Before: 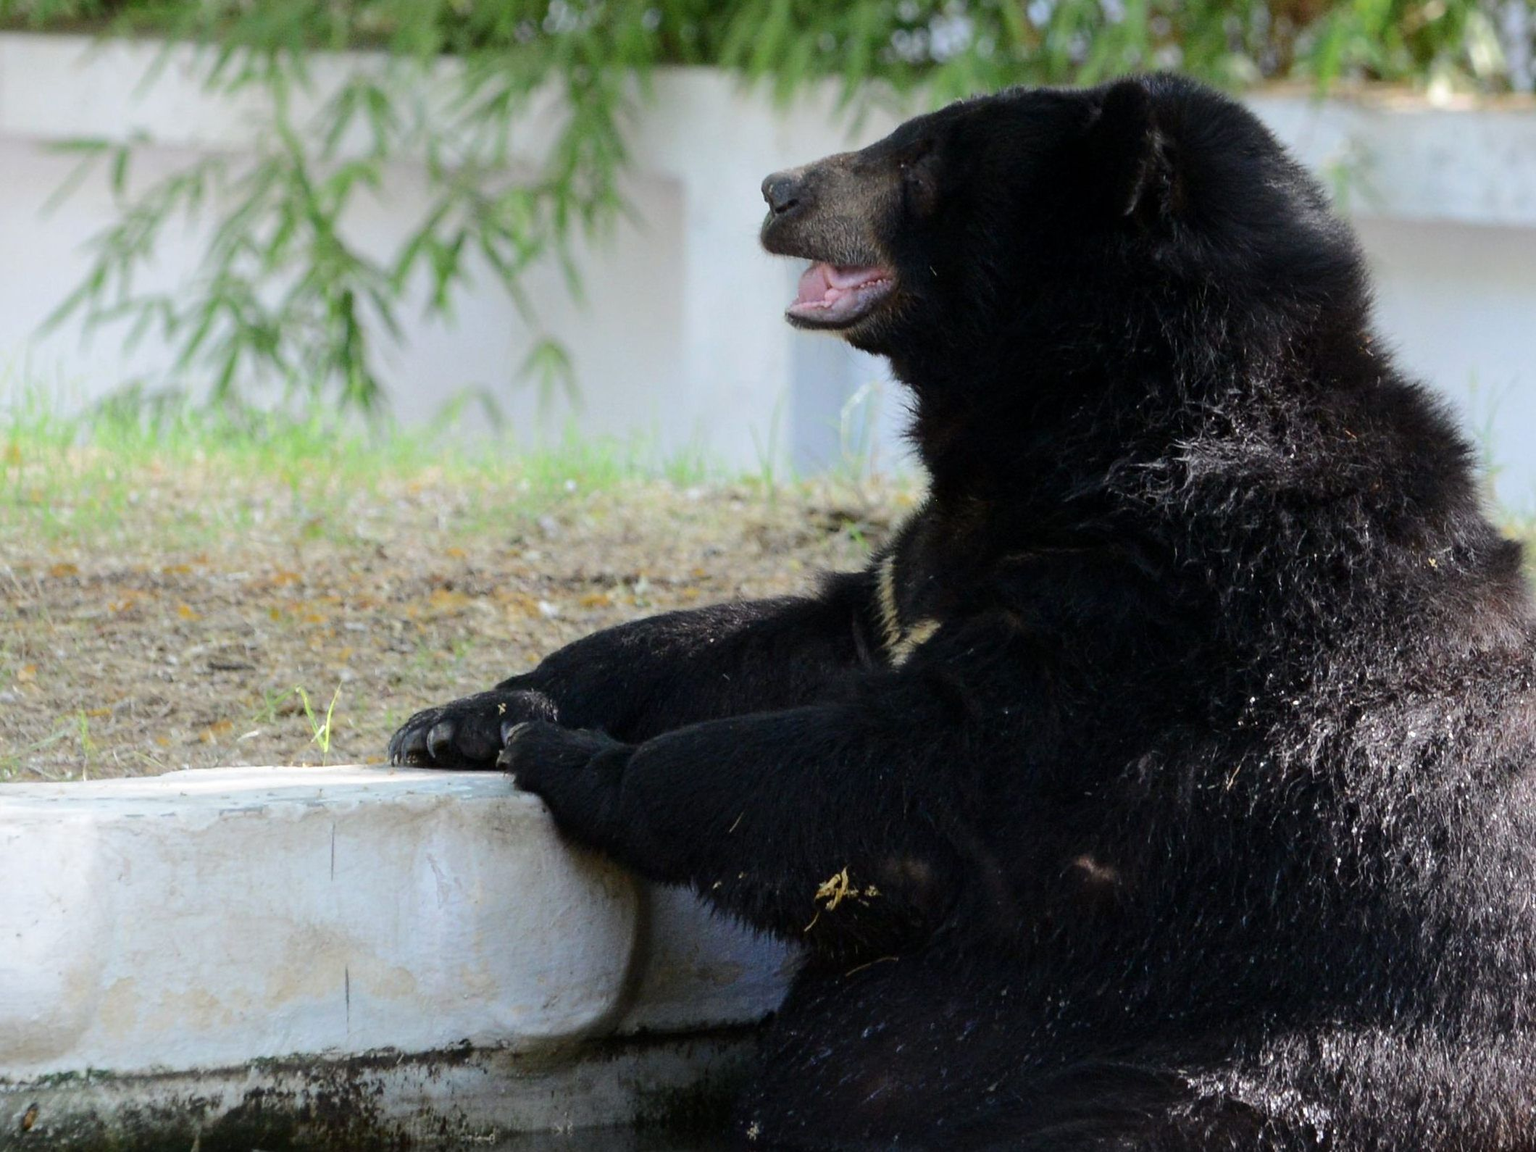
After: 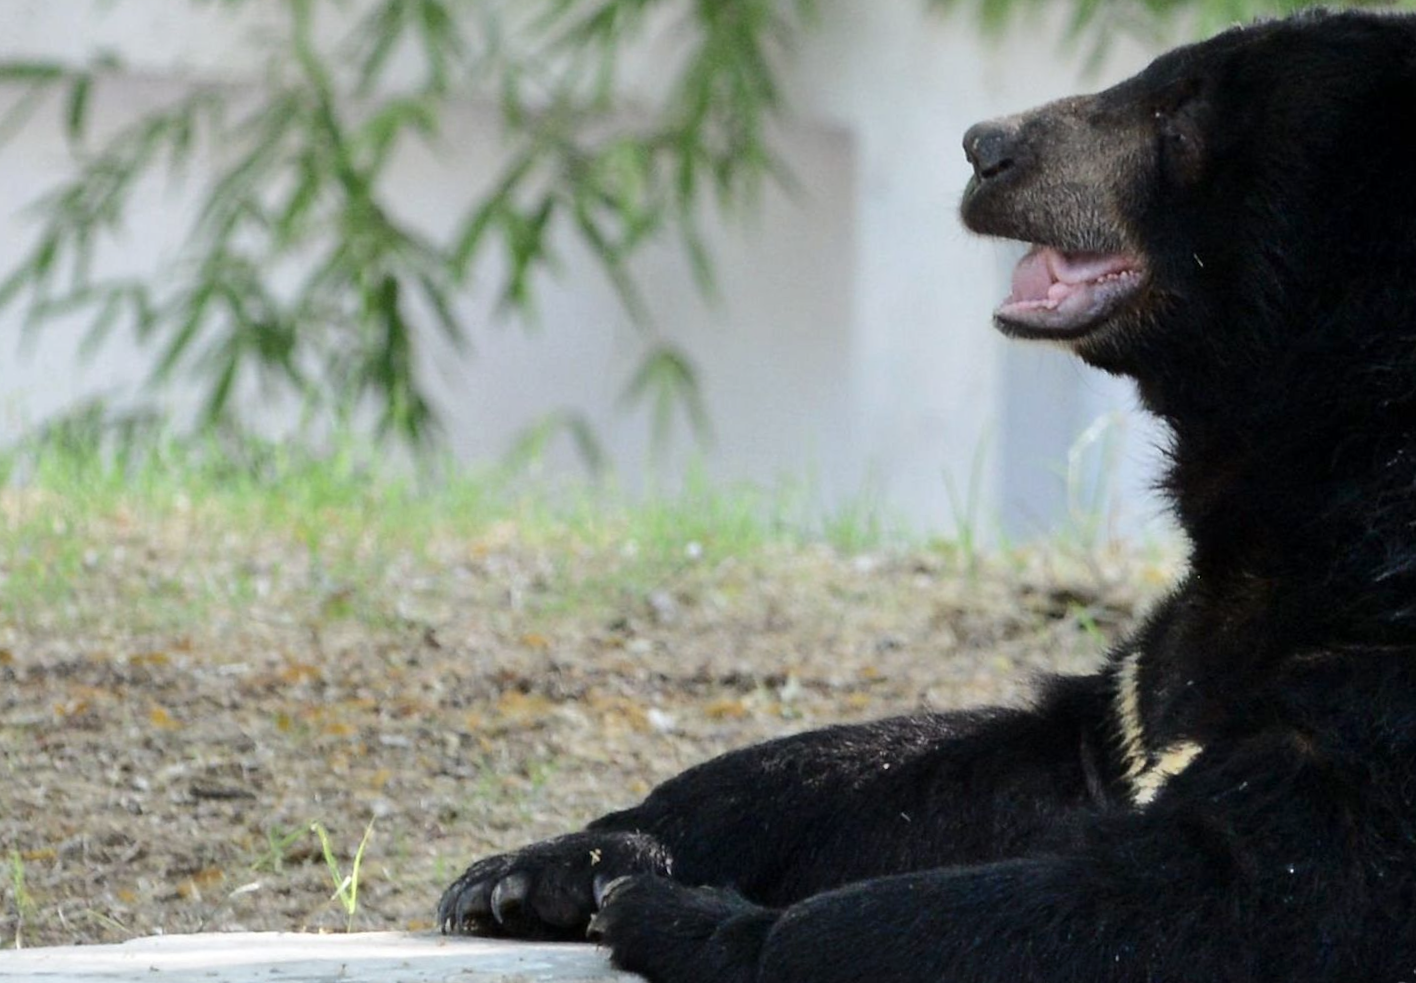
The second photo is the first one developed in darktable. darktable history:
shadows and highlights: soften with gaussian
contrast brightness saturation: contrast 0.11, saturation -0.17
crop and rotate: angle -4.99°, left 2.122%, top 6.945%, right 27.566%, bottom 30.519%
rotate and perspective: rotation -4.25°, automatic cropping off
